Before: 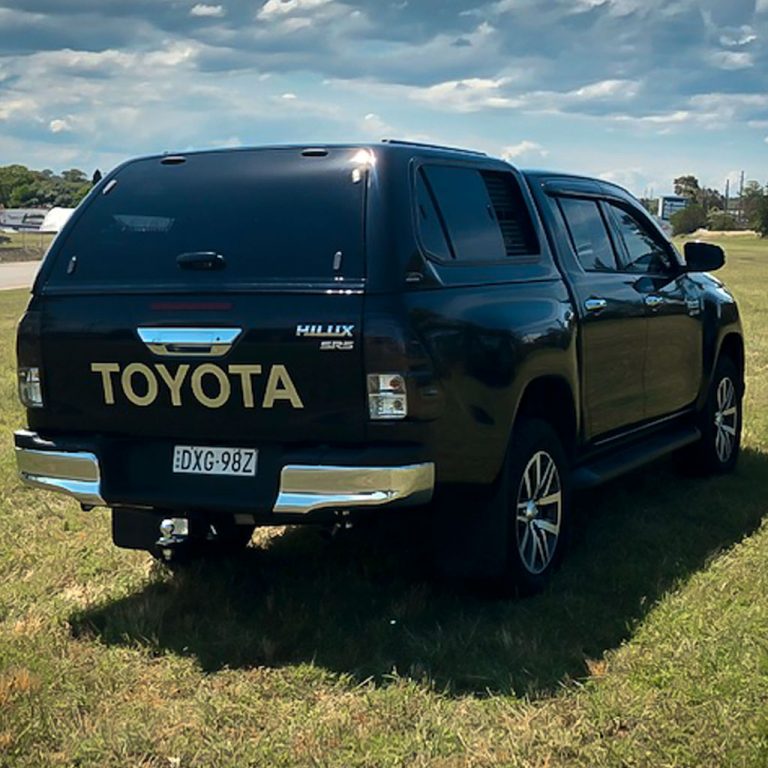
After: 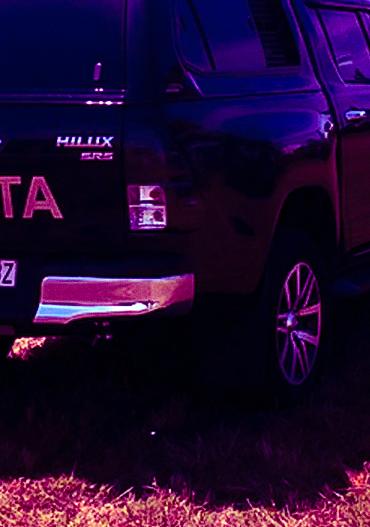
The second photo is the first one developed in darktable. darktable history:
color balance: mode lift, gamma, gain (sRGB), lift [1, 1, 0.101, 1]
contrast brightness saturation: contrast 0.07, brightness 0.08, saturation 0.18
tone equalizer: -8 EV -0.417 EV, -7 EV -0.389 EV, -6 EV -0.333 EV, -5 EV -0.222 EV, -3 EV 0.222 EV, -2 EV 0.333 EV, -1 EV 0.389 EV, +0 EV 0.417 EV, edges refinement/feathering 500, mask exposure compensation -1.57 EV, preserve details no
crop: left 31.379%, top 24.658%, right 20.326%, bottom 6.628%
grain: coarseness 0.47 ISO
